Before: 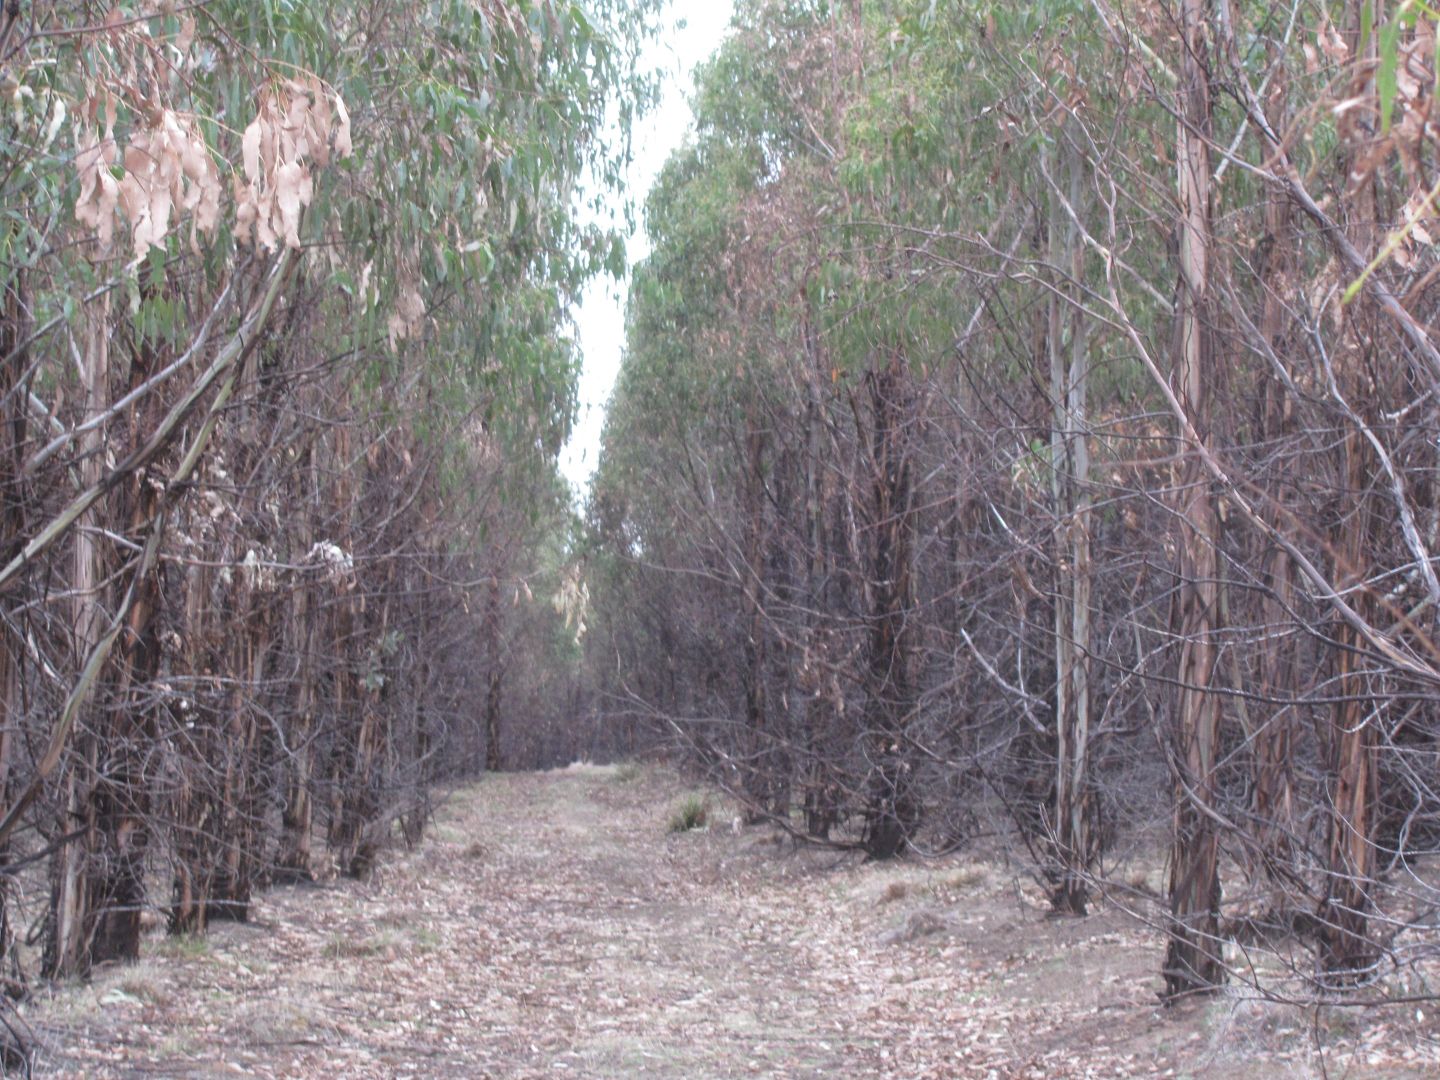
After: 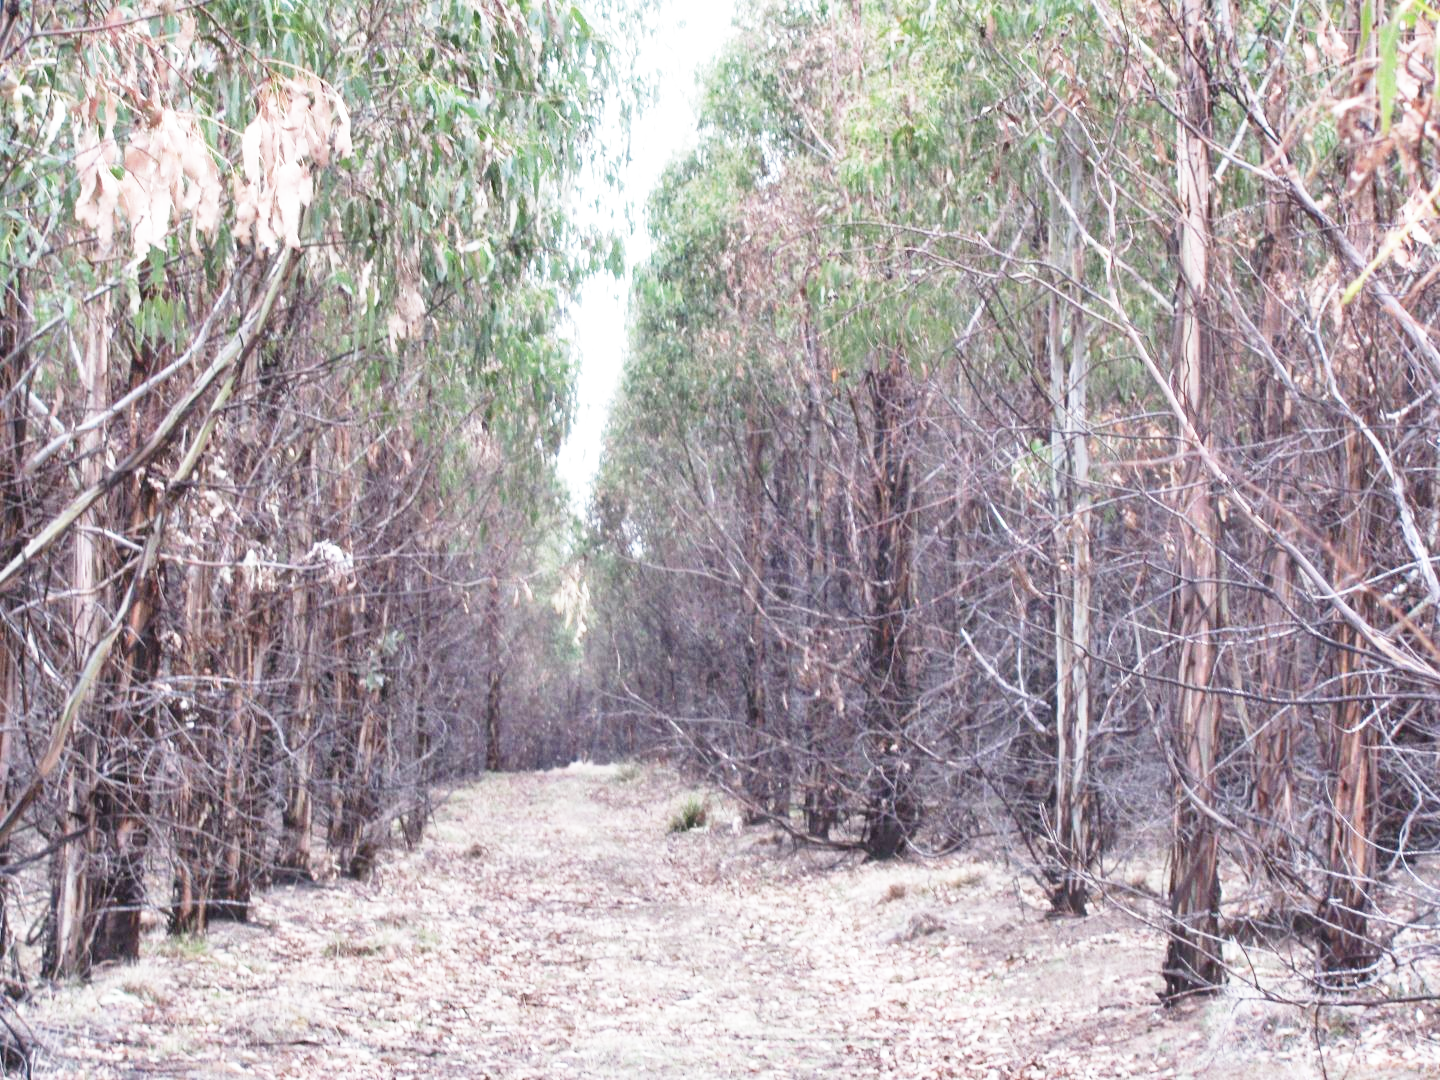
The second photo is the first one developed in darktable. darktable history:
base curve: curves: ch0 [(0, 0) (0.026, 0.03) (0.109, 0.232) (0.351, 0.748) (0.669, 0.968) (1, 1)], preserve colors none
exposure: compensate highlight preservation false
shadows and highlights: low approximation 0.01, soften with gaussian
